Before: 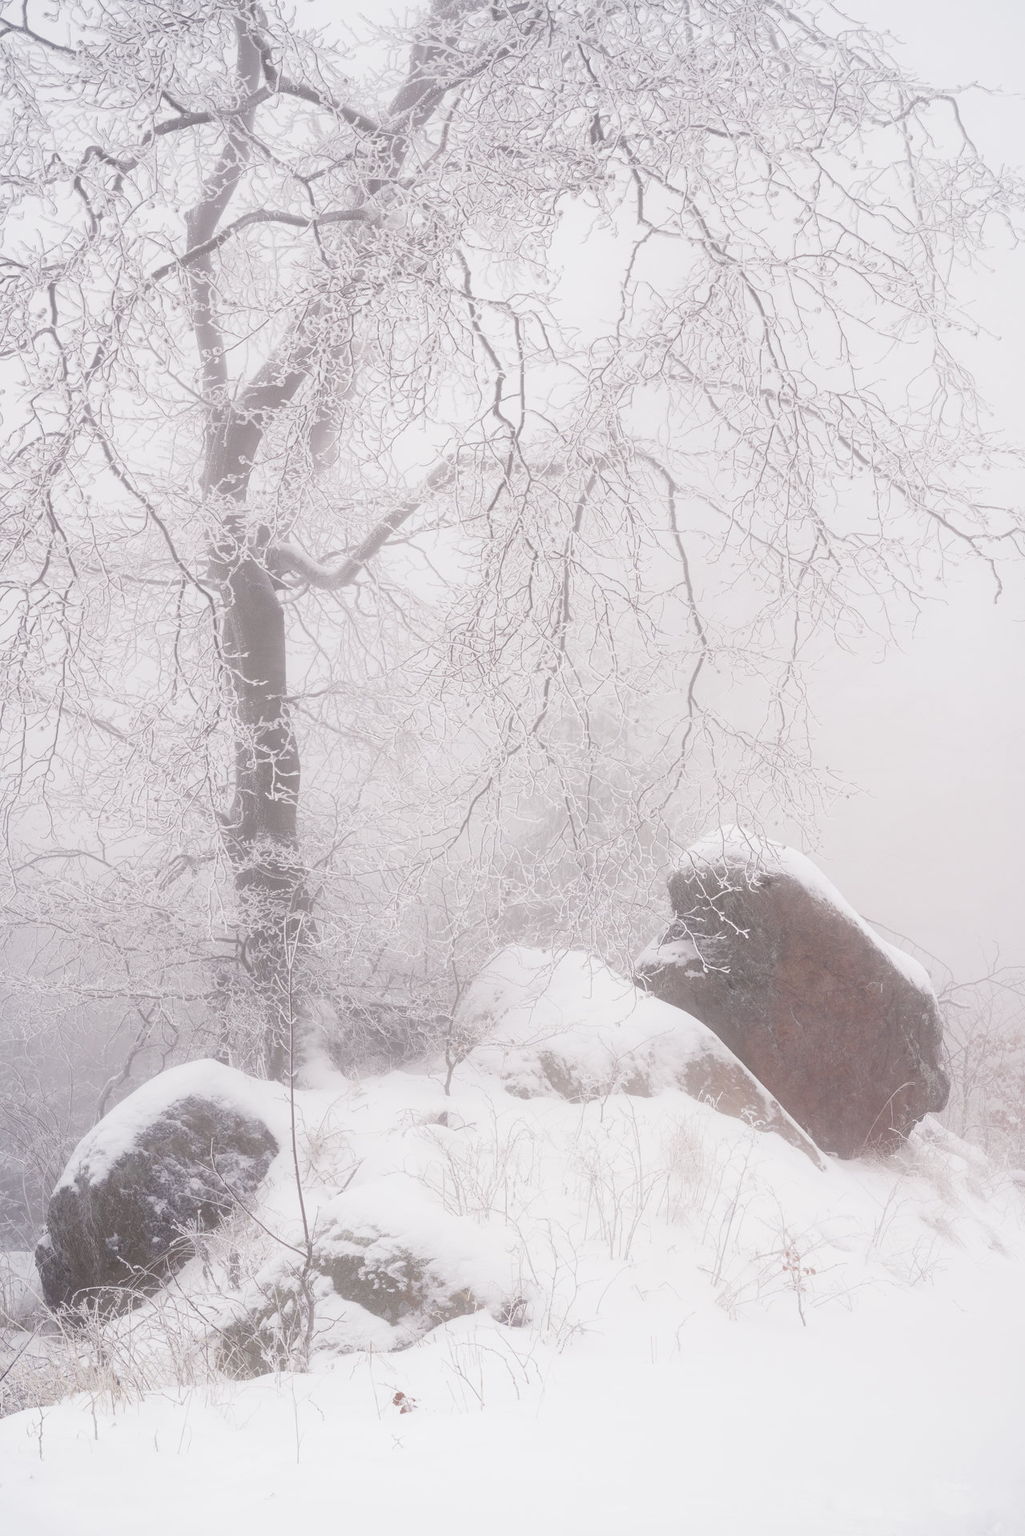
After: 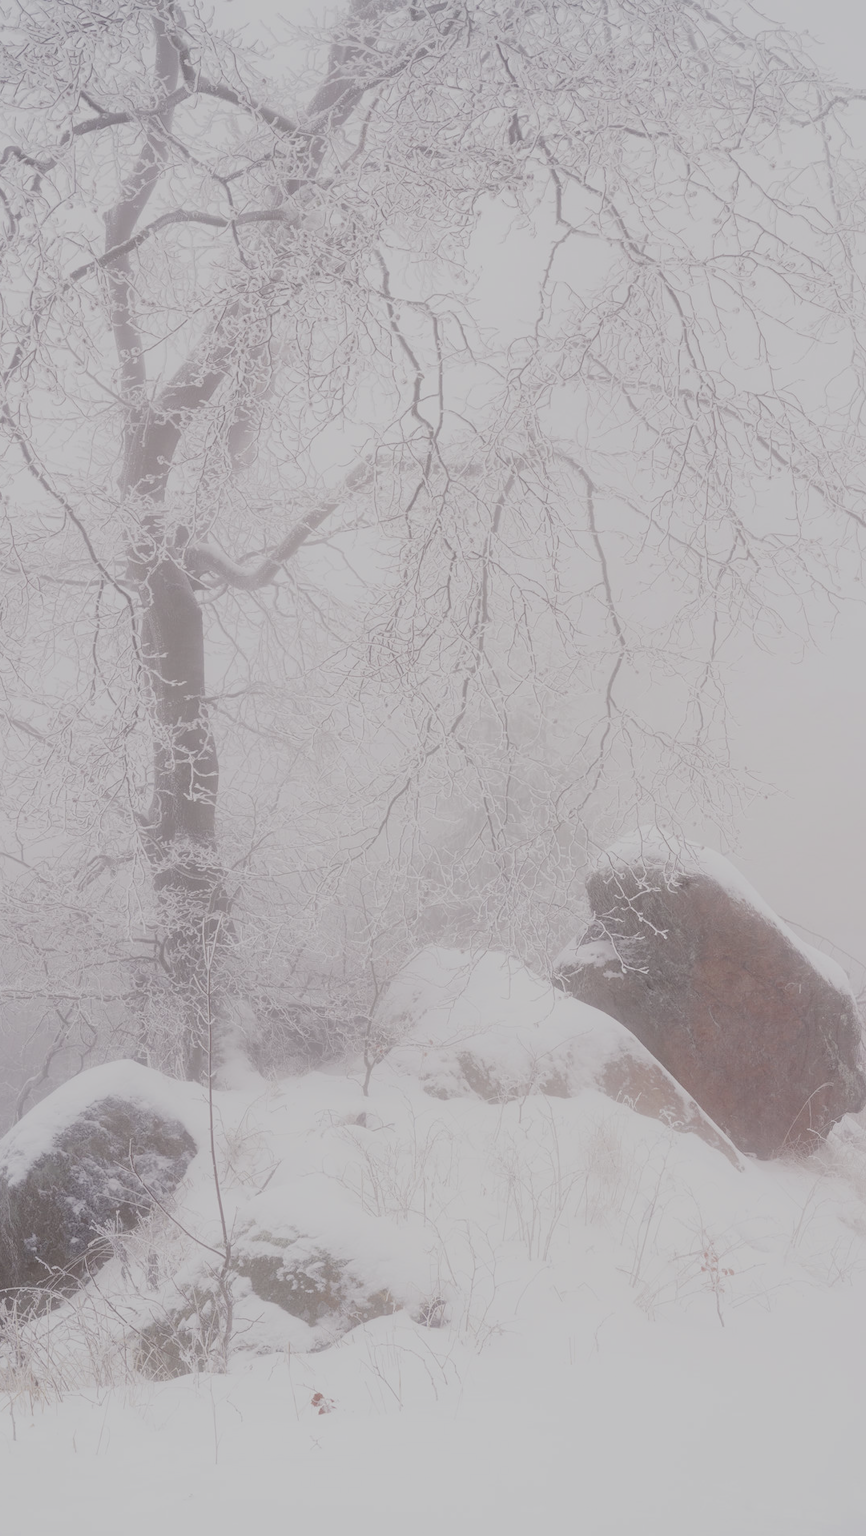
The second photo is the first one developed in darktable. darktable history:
filmic rgb: black relative exposure -8.83 EV, white relative exposure 4.99 EV, threshold 5.94 EV, target black luminance 0%, hardness 3.78, latitude 66.74%, contrast 0.822, highlights saturation mix 10.42%, shadows ↔ highlights balance 20.56%, iterations of high-quality reconstruction 0, enable highlight reconstruction true
crop: left 8.006%, right 7.393%
tone equalizer: on, module defaults
